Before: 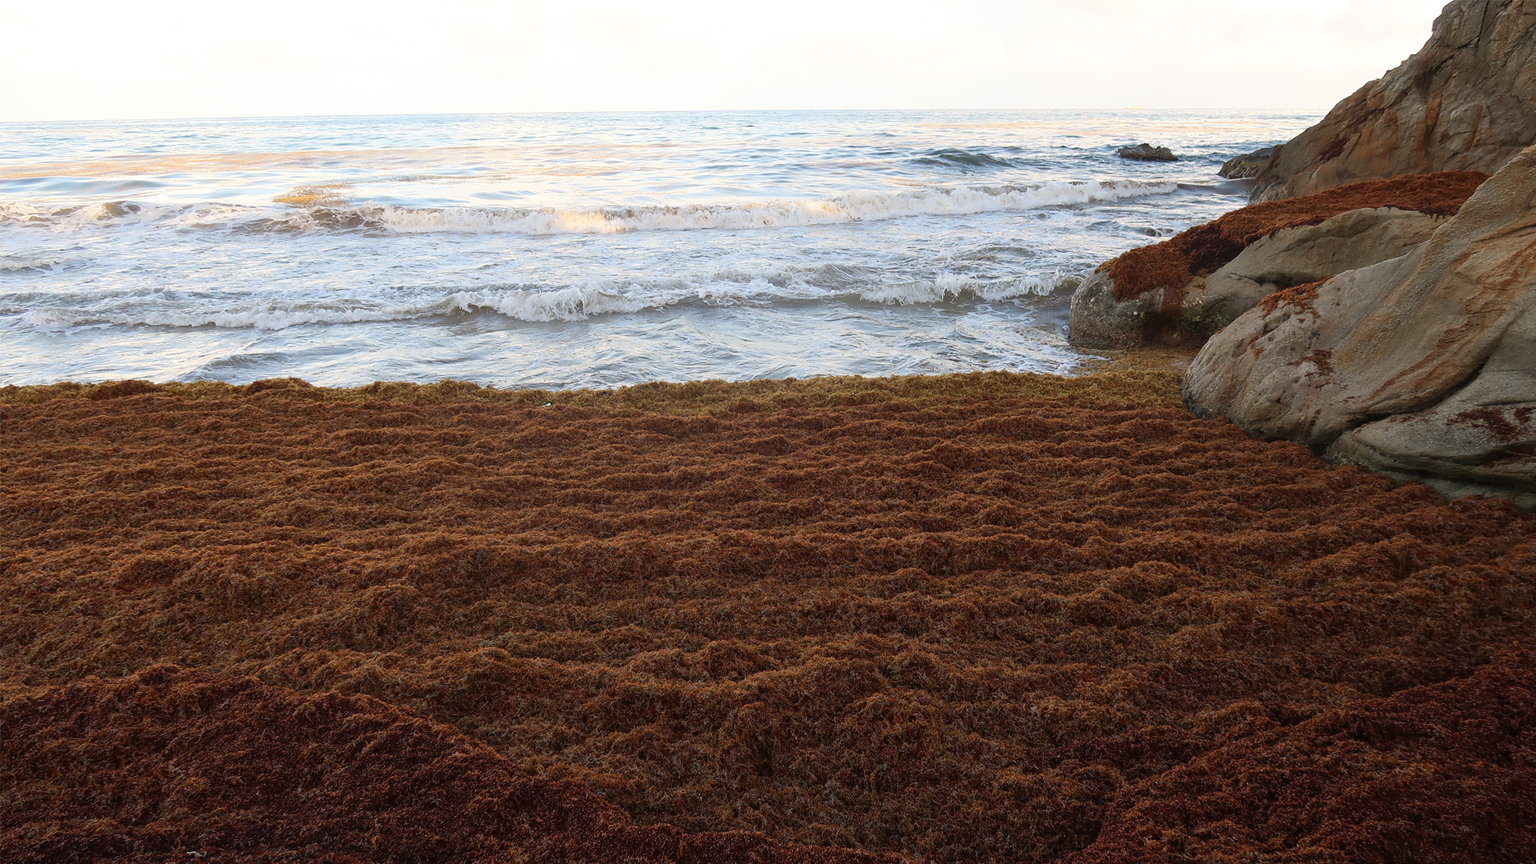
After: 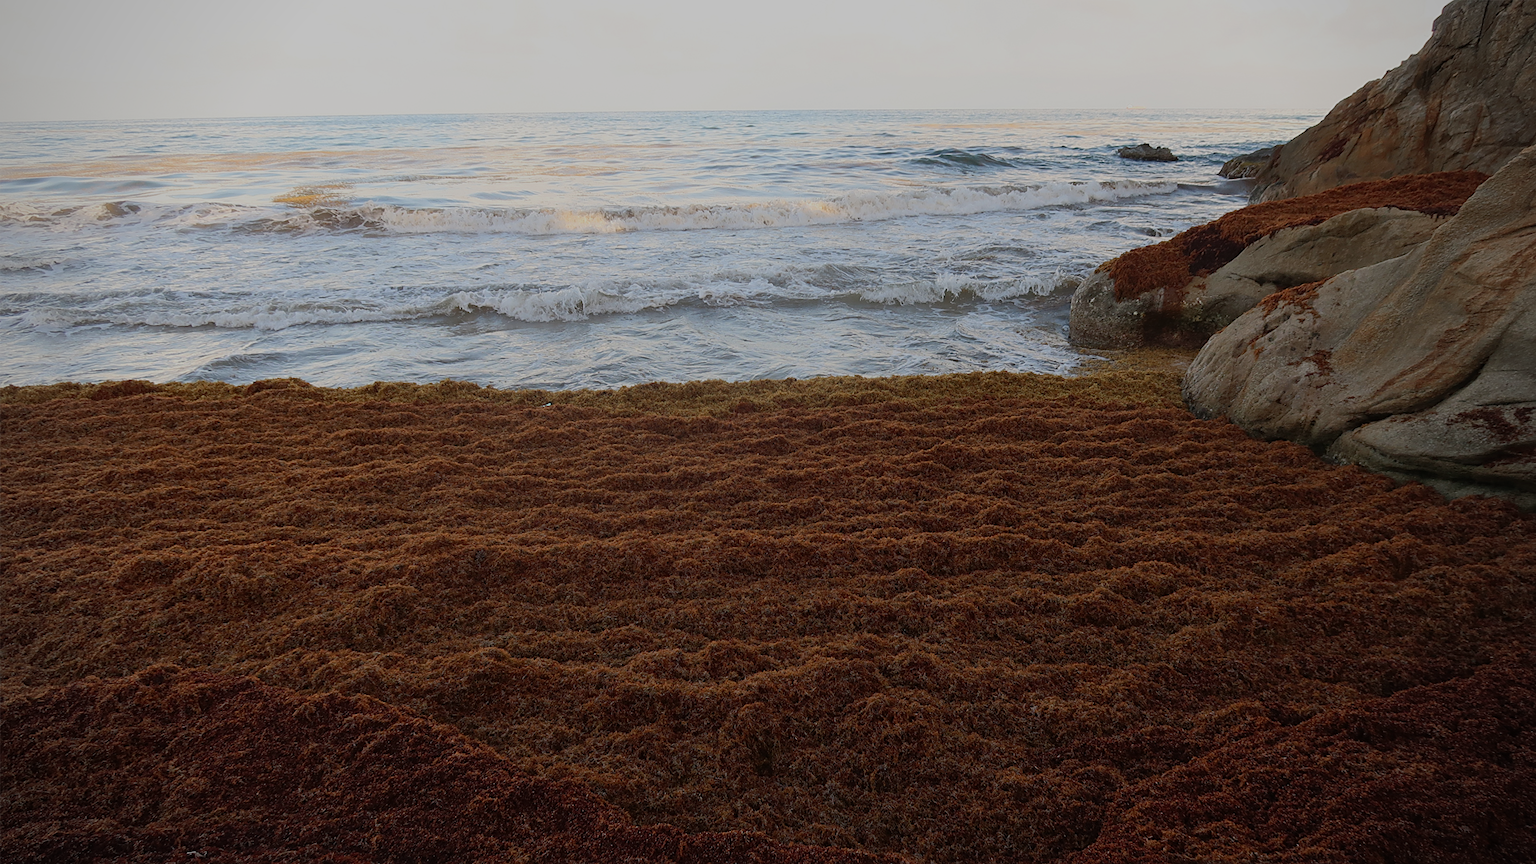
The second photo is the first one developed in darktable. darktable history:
exposure: exposure -1 EV, compensate highlight preservation false
vignetting: fall-off radius 60.92%
levels: levels [0, 0.478, 1]
sharpen: amount 0.2
